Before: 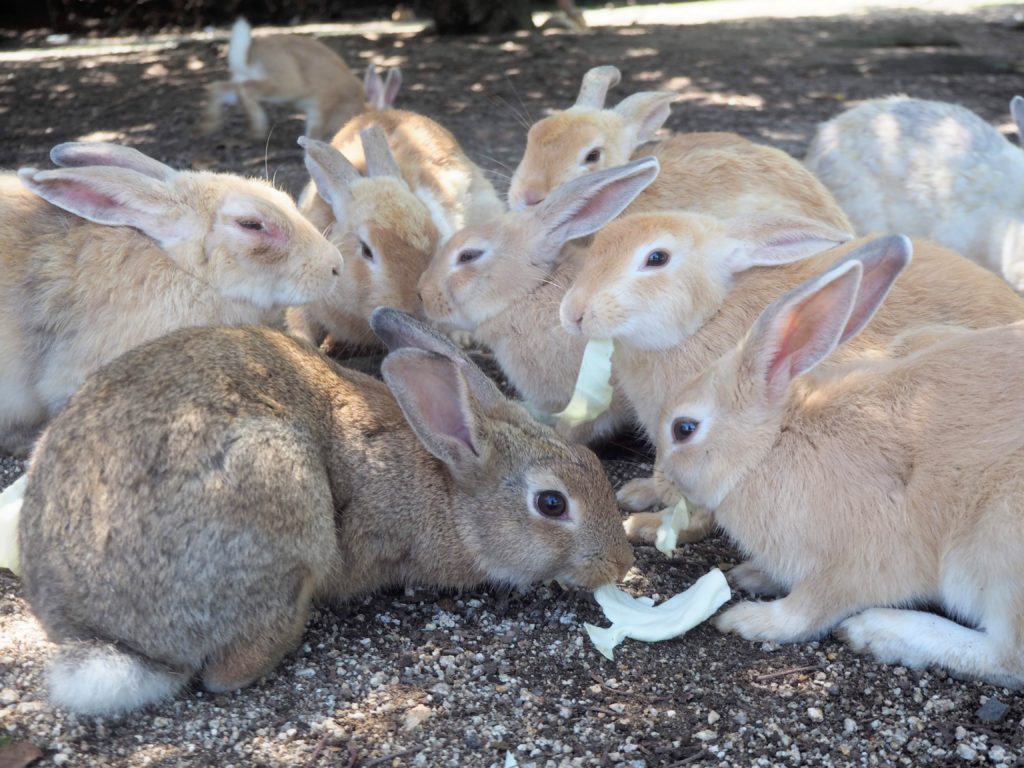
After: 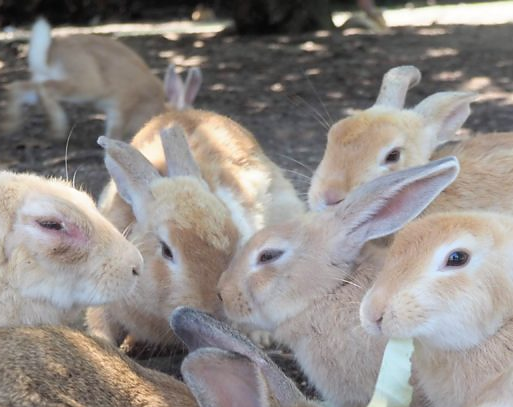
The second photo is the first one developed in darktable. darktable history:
sharpen: radius 1.036, threshold 1.113
crop: left 19.545%, right 30.264%, bottom 46.876%
